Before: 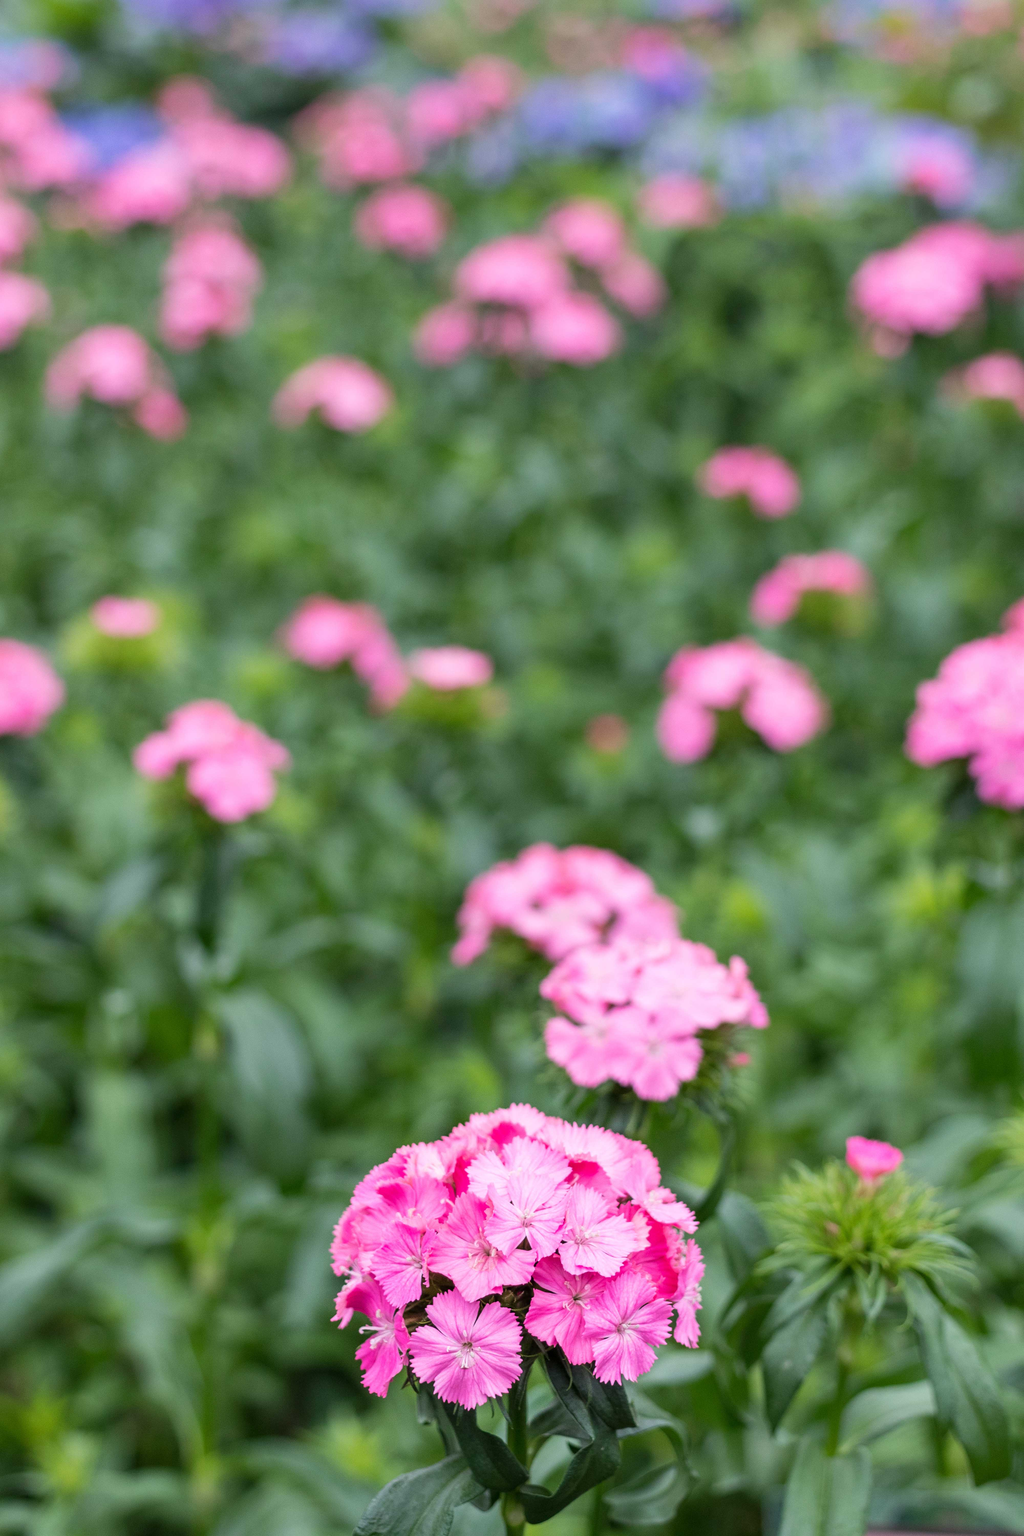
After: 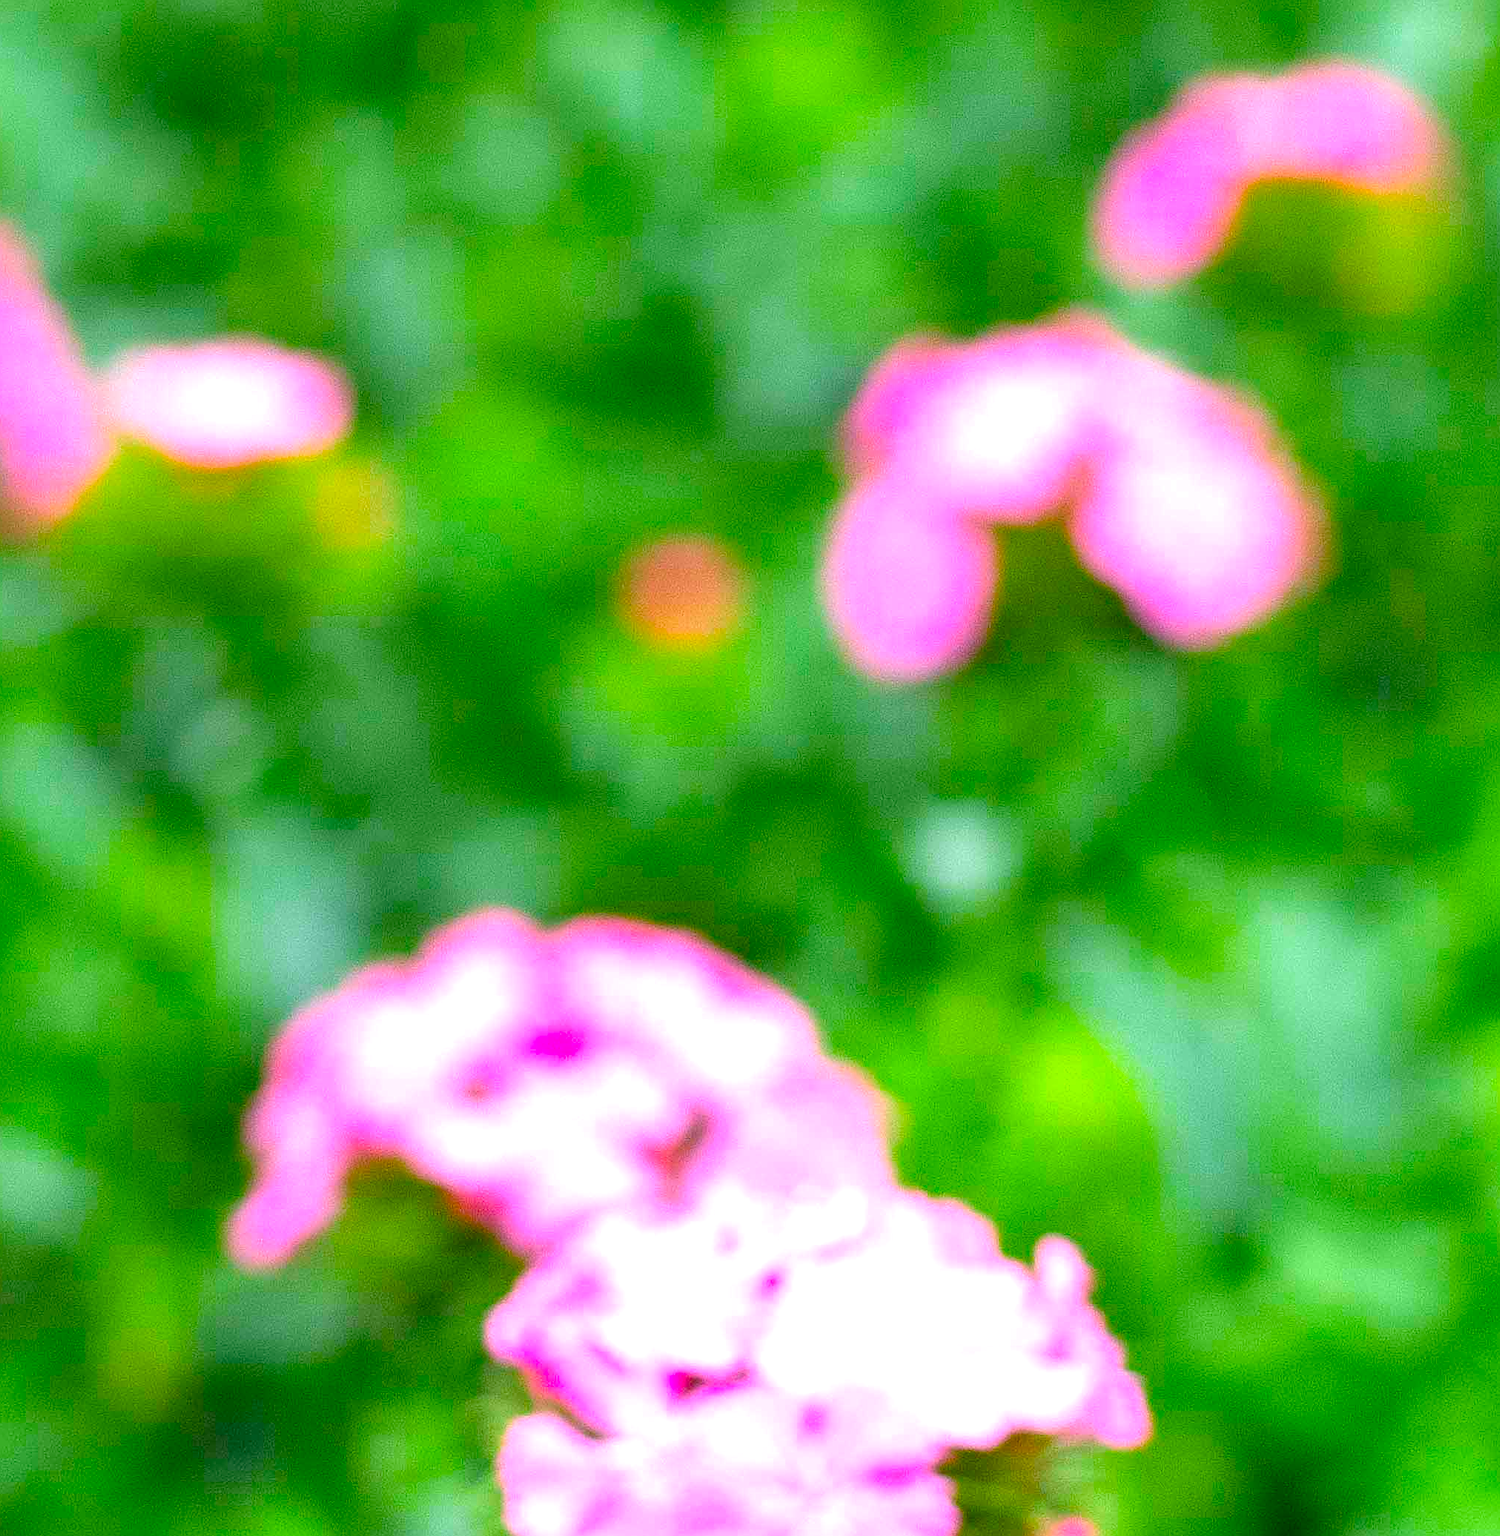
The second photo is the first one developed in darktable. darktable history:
tone equalizer: -8 EV -1.1 EV, -7 EV -1.02 EV, -6 EV -0.858 EV, -5 EV -0.56 EV, -3 EV 0.565 EV, -2 EV 0.851 EV, -1 EV 1 EV, +0 EV 1.06 EV, smoothing diameter 24.99%, edges refinement/feathering 8.09, preserve details guided filter
crop: left 36.345%, top 34.421%, right 13.052%, bottom 31.034%
contrast brightness saturation: saturation 0.184
exposure: compensate highlight preservation false
color balance rgb: linear chroma grading › global chroma 24.678%, perceptual saturation grading › global saturation 29.651%, global vibrance 11.732%
sharpen: on, module defaults
color zones: curves: ch1 [(0.25, 0.61) (0.75, 0.248)]
